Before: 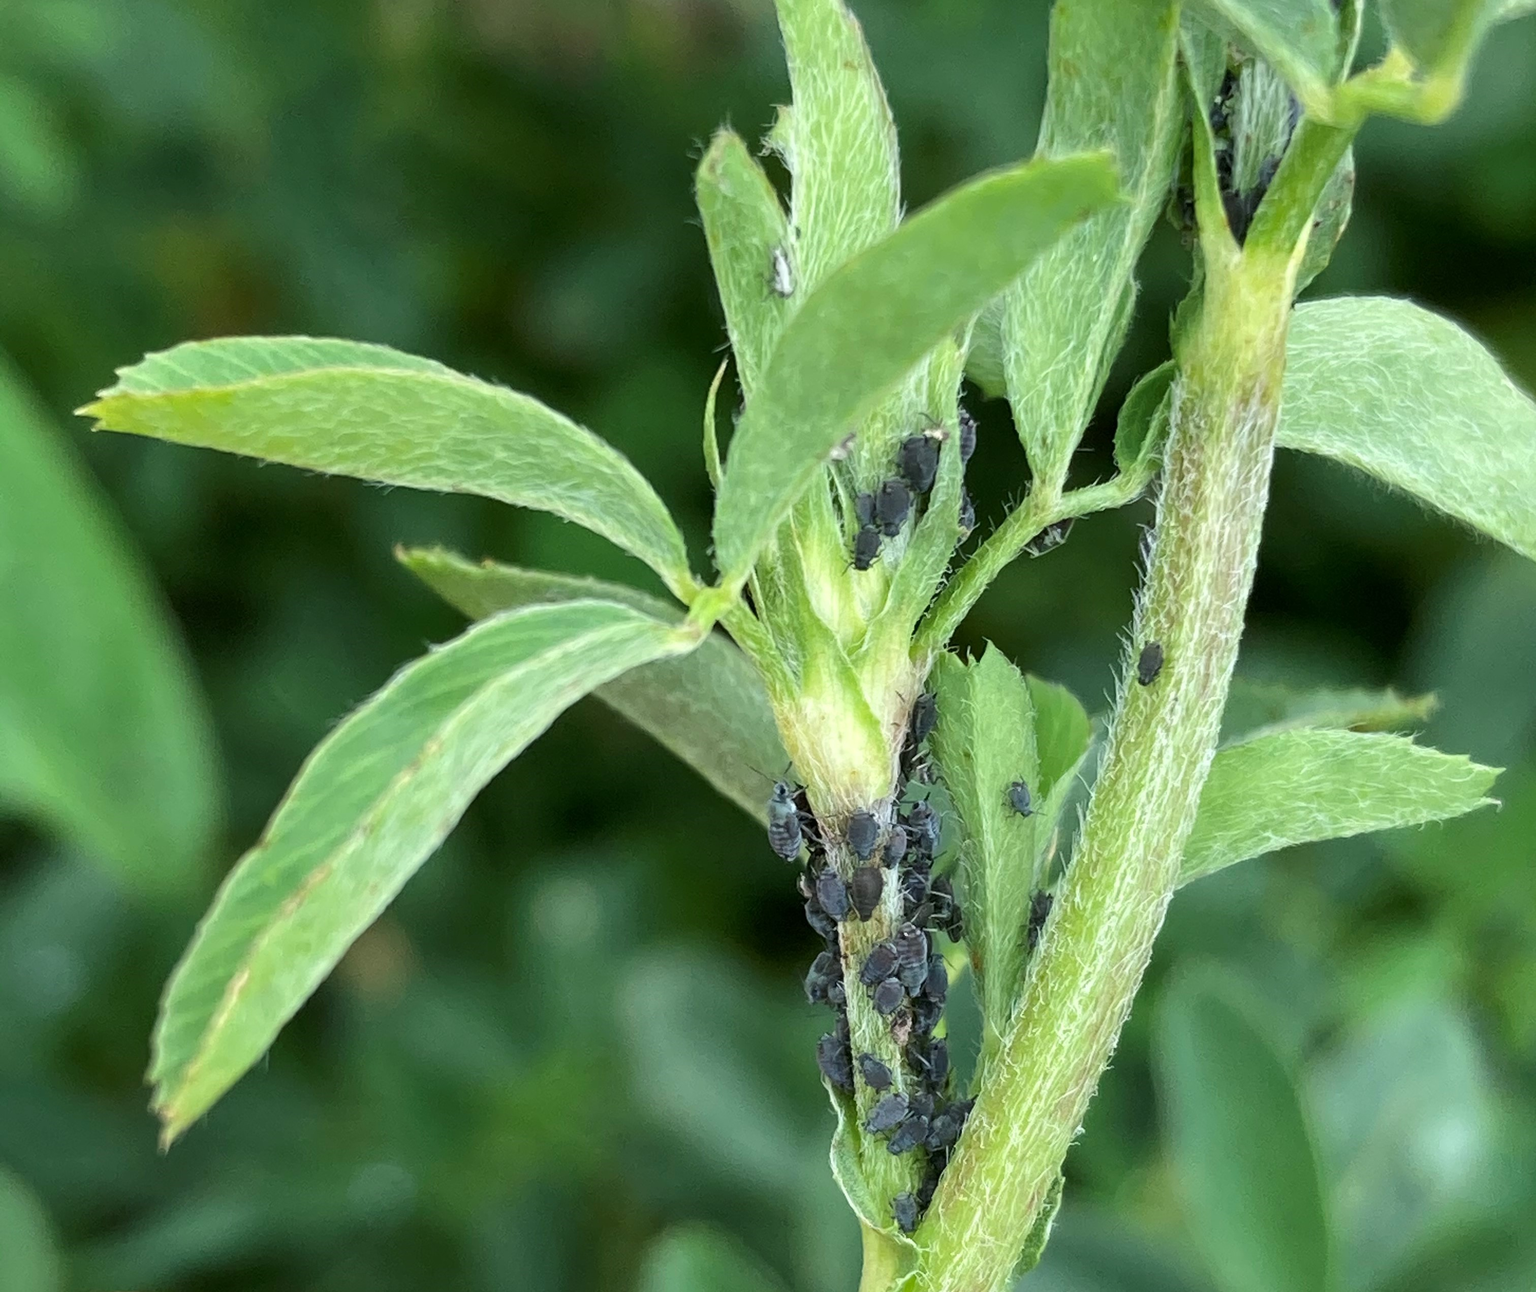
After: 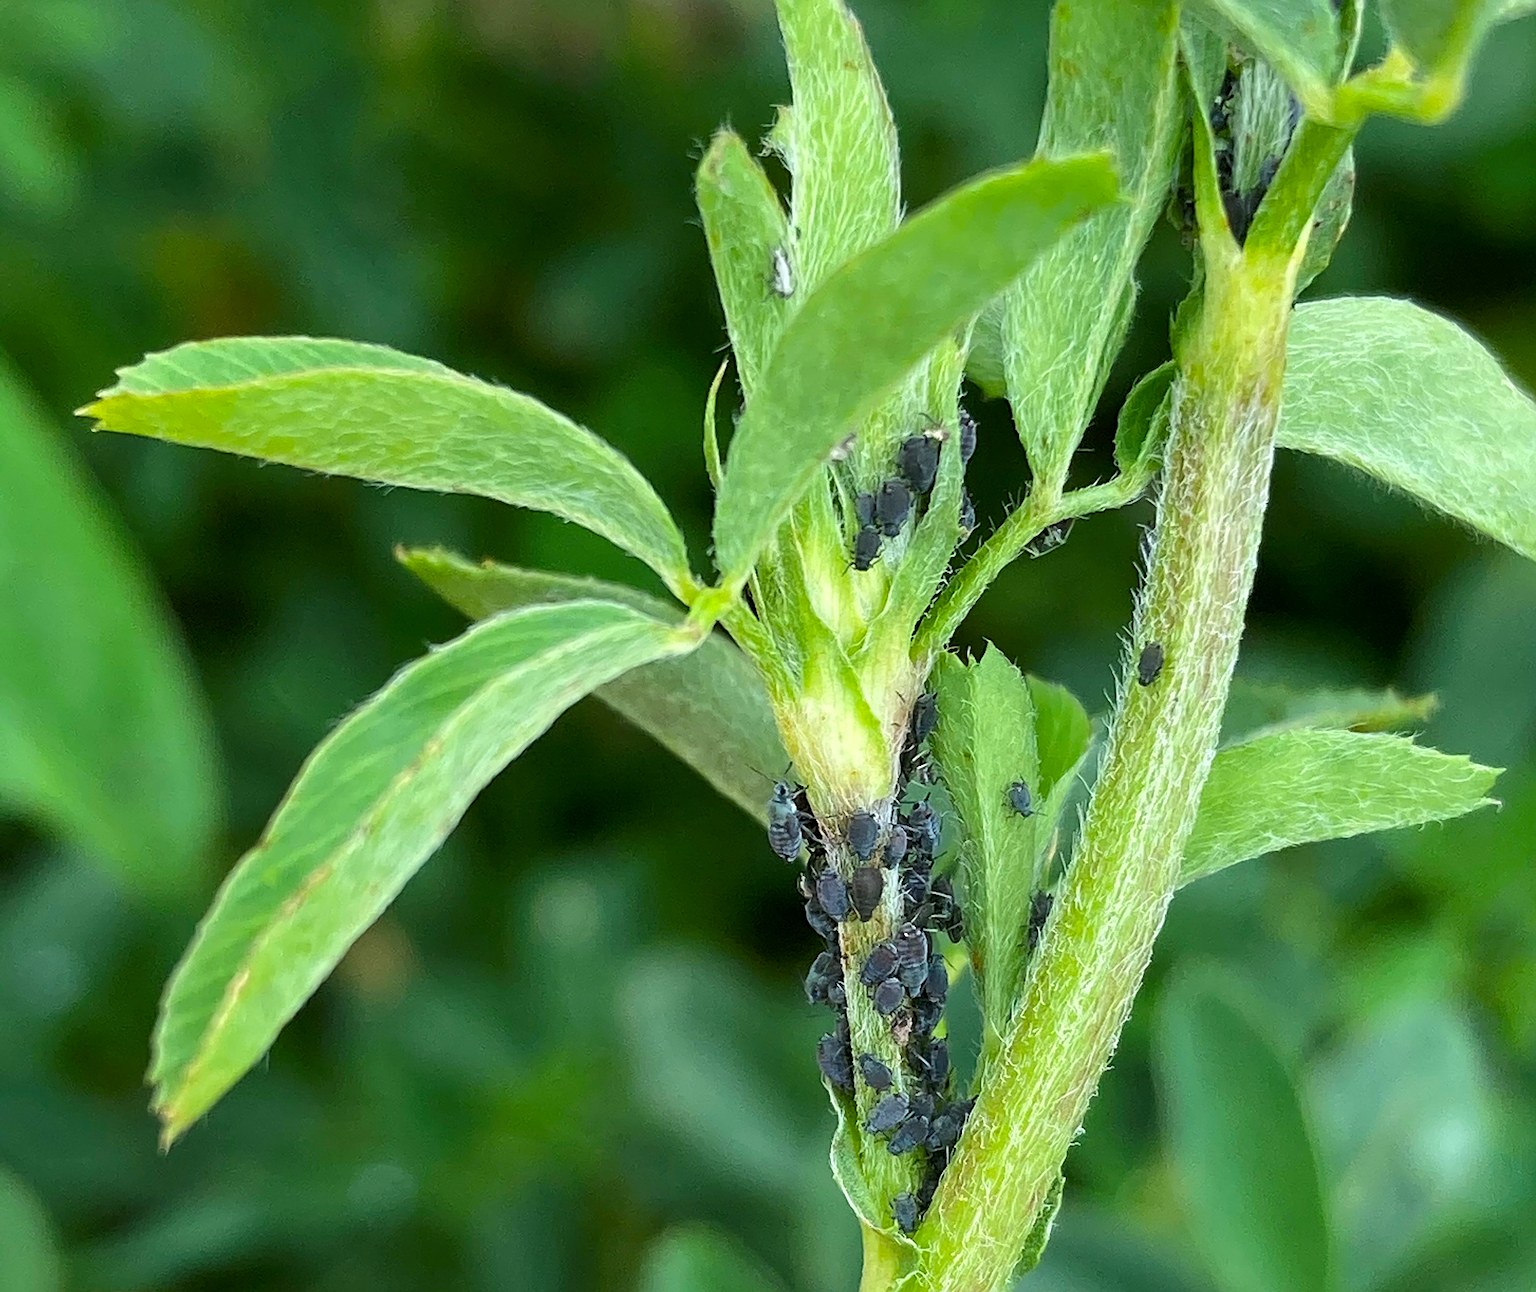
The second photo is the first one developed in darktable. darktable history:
sharpen: radius 2.676, amount 0.669
color balance rgb: perceptual saturation grading › global saturation 20%, global vibrance 20%
